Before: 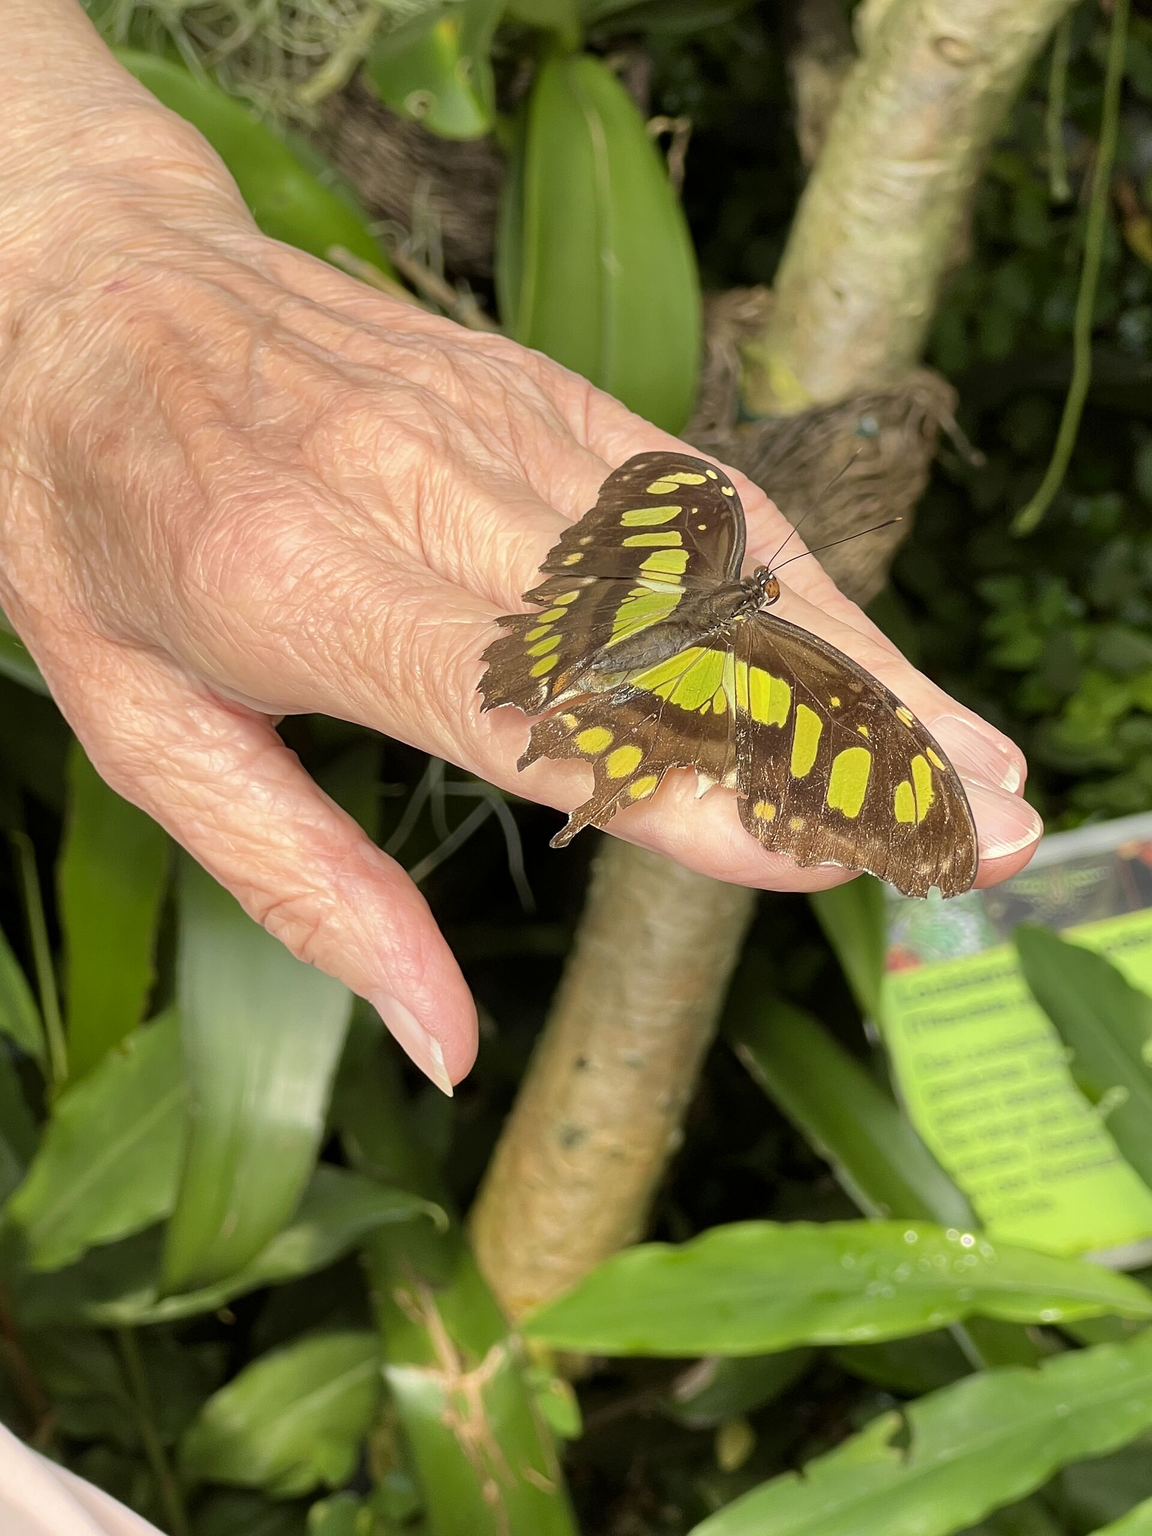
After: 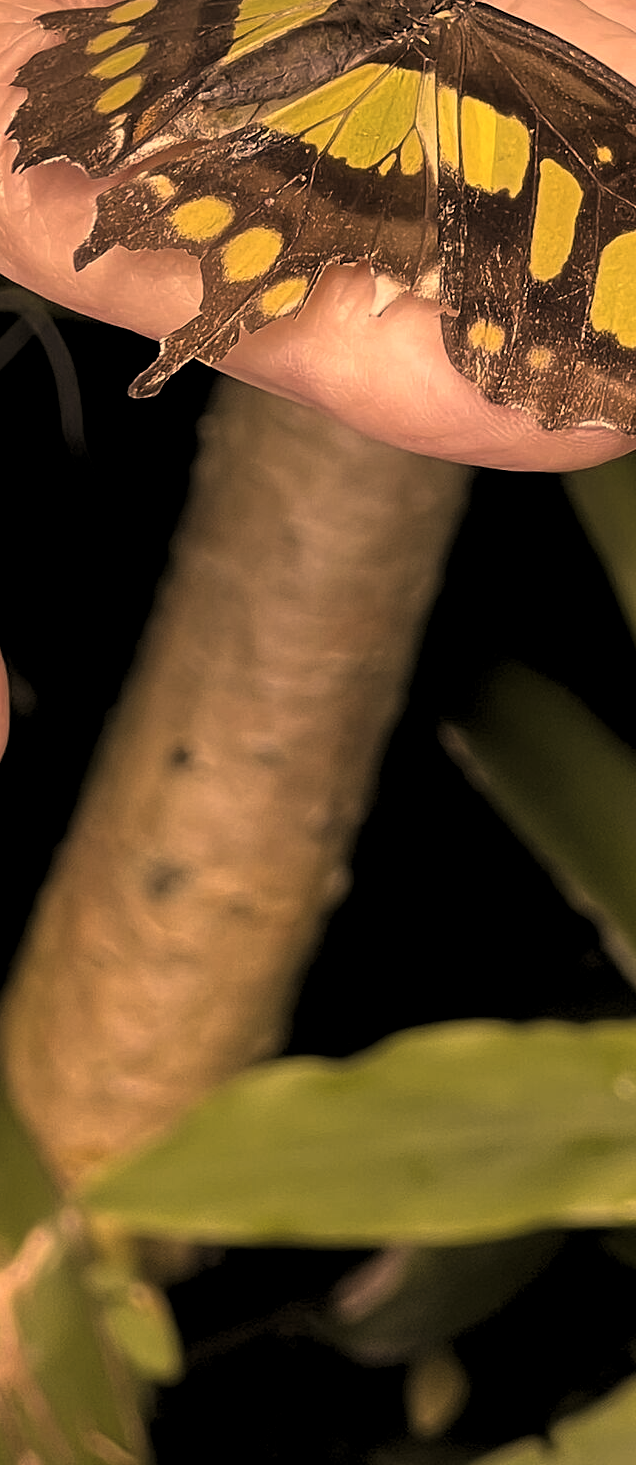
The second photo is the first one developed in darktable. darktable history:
levels: levels [0.116, 0.574, 1]
base curve: curves: ch0 [(0, 0) (0.303, 0.277) (1, 1)], preserve colors none
crop: left 41.069%, top 39.655%, right 25.796%, bottom 3.103%
color correction: highlights a* 39.95, highlights b* 39.9, saturation 0.685
